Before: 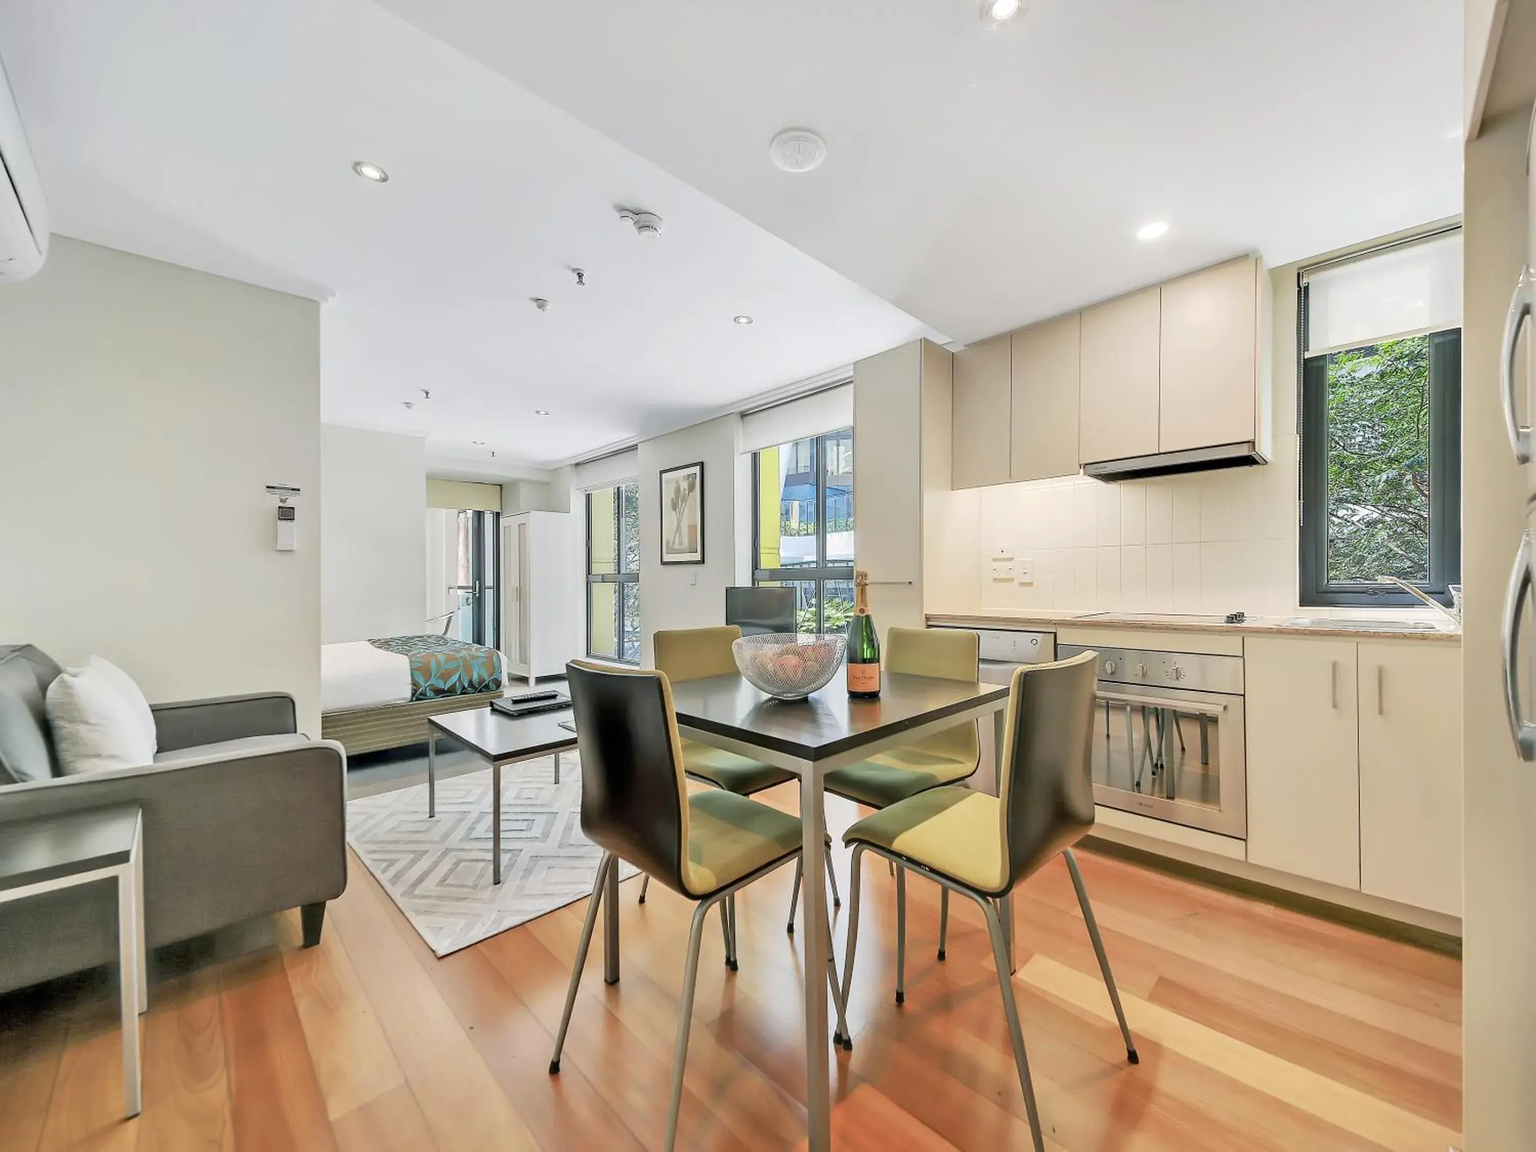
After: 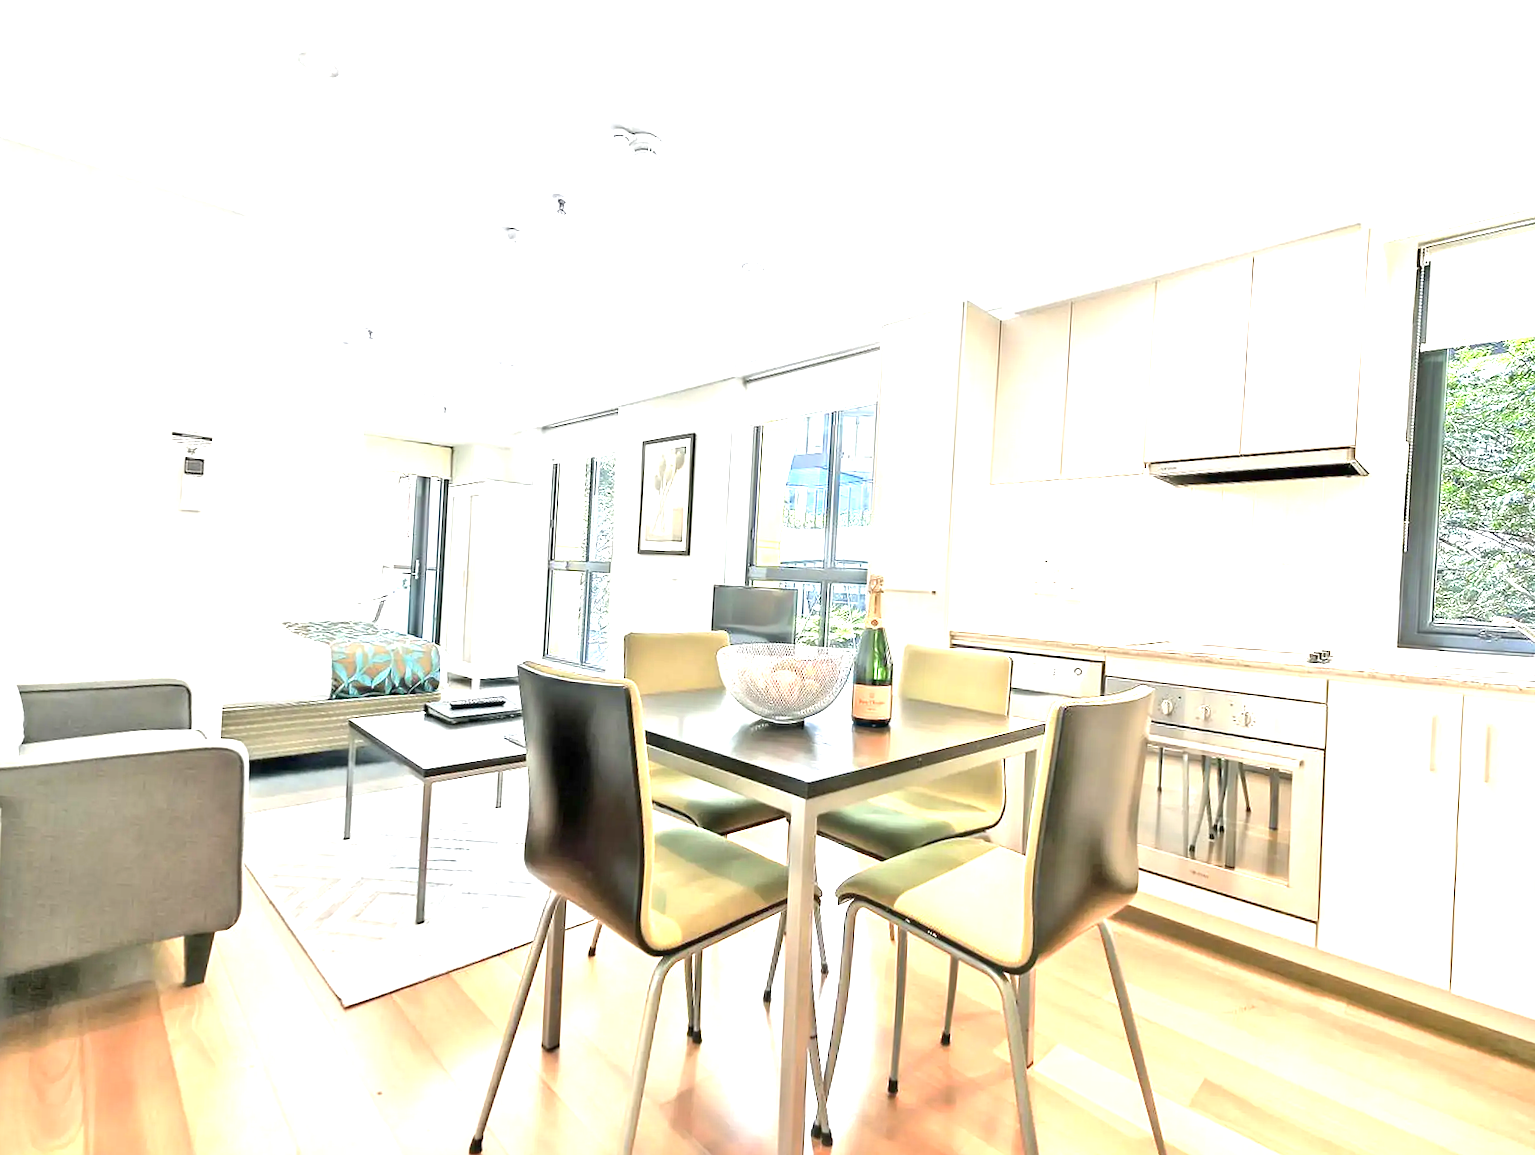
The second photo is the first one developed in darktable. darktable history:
color zones: curves: ch0 [(0, 0.558) (0.143, 0.559) (0.286, 0.529) (0.429, 0.505) (0.571, 0.5) (0.714, 0.5) (0.857, 0.5) (1, 0.558)]; ch1 [(0, 0.469) (0.01, 0.469) (0.12, 0.446) (0.248, 0.469) (0.5, 0.5) (0.748, 0.5) (0.99, 0.469) (1, 0.469)]
exposure: black level correction 0, exposure 1.462 EV, compensate exposure bias true, compensate highlight preservation false
tone equalizer: edges refinement/feathering 500, mask exposure compensation -1.57 EV, preserve details no
crop and rotate: angle -3.32°, left 5.258%, top 5.181%, right 4.776%, bottom 4.614%
